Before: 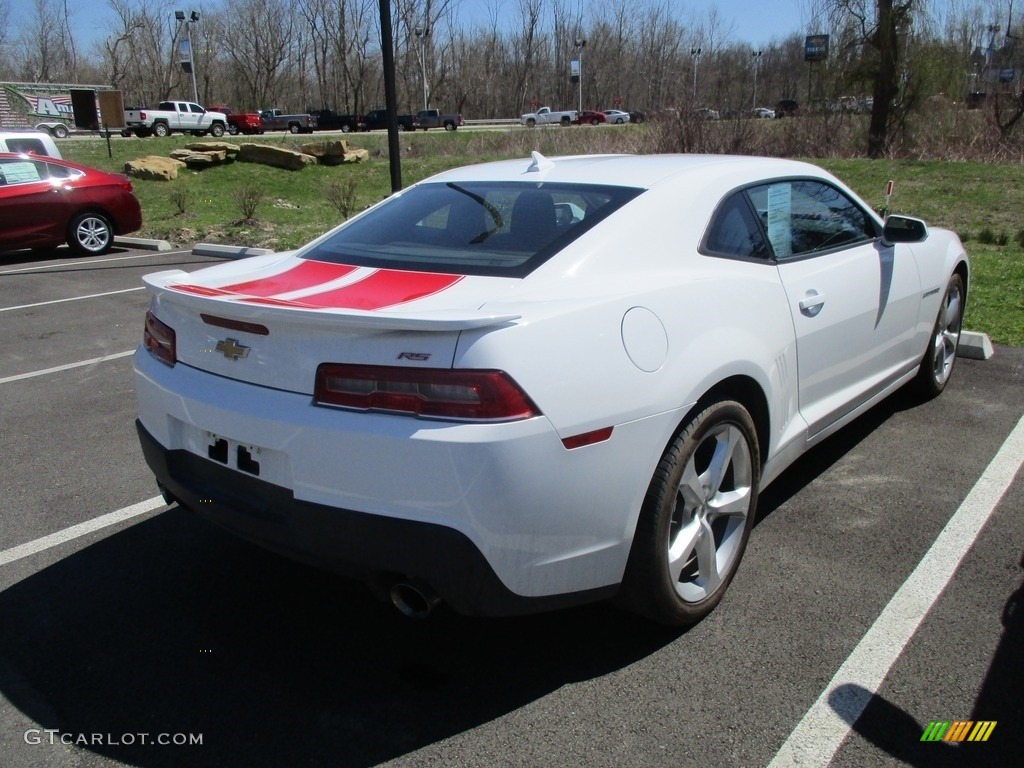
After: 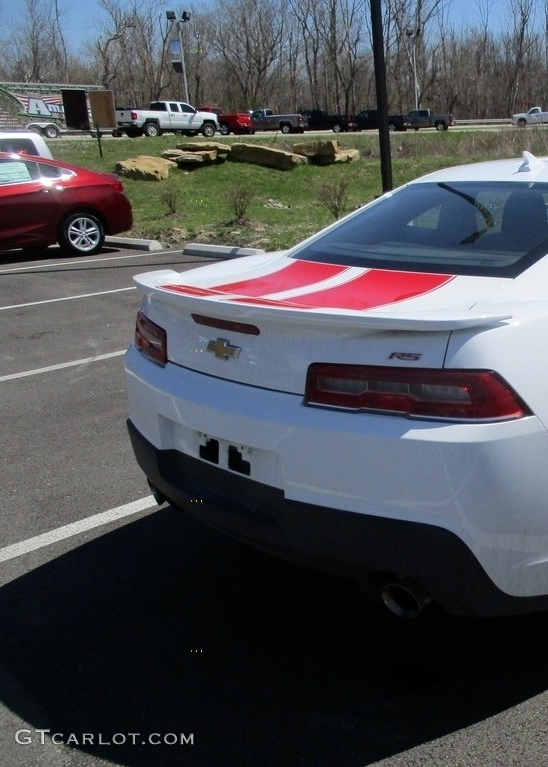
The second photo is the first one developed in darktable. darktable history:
crop: left 0.96%, right 45.448%, bottom 0.086%
exposure: black level correction 0.001, exposure 0.017 EV, compensate highlight preservation false
